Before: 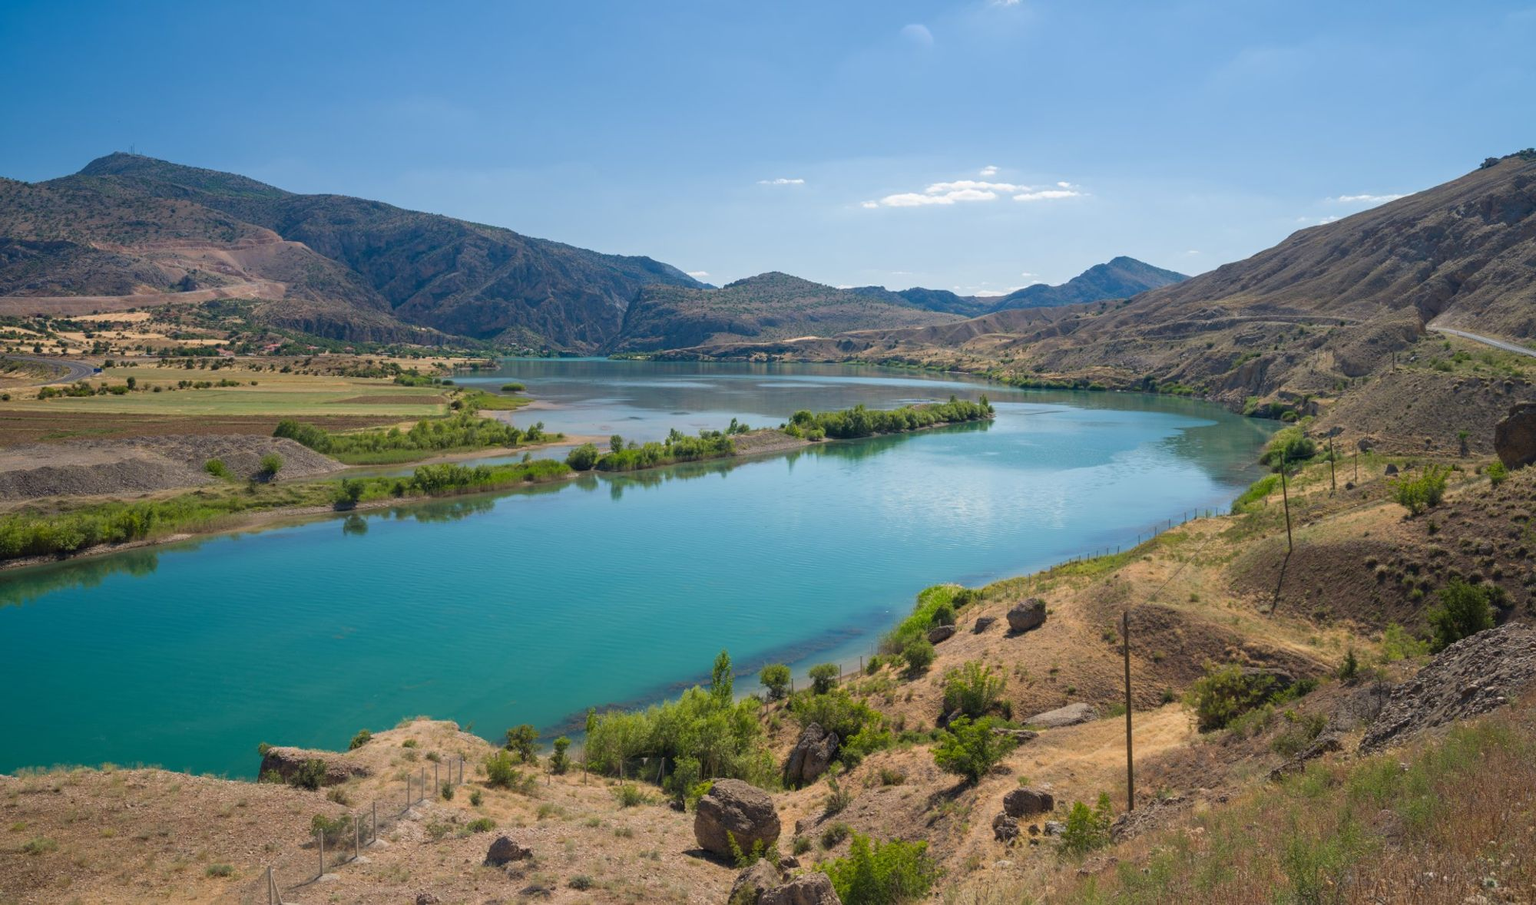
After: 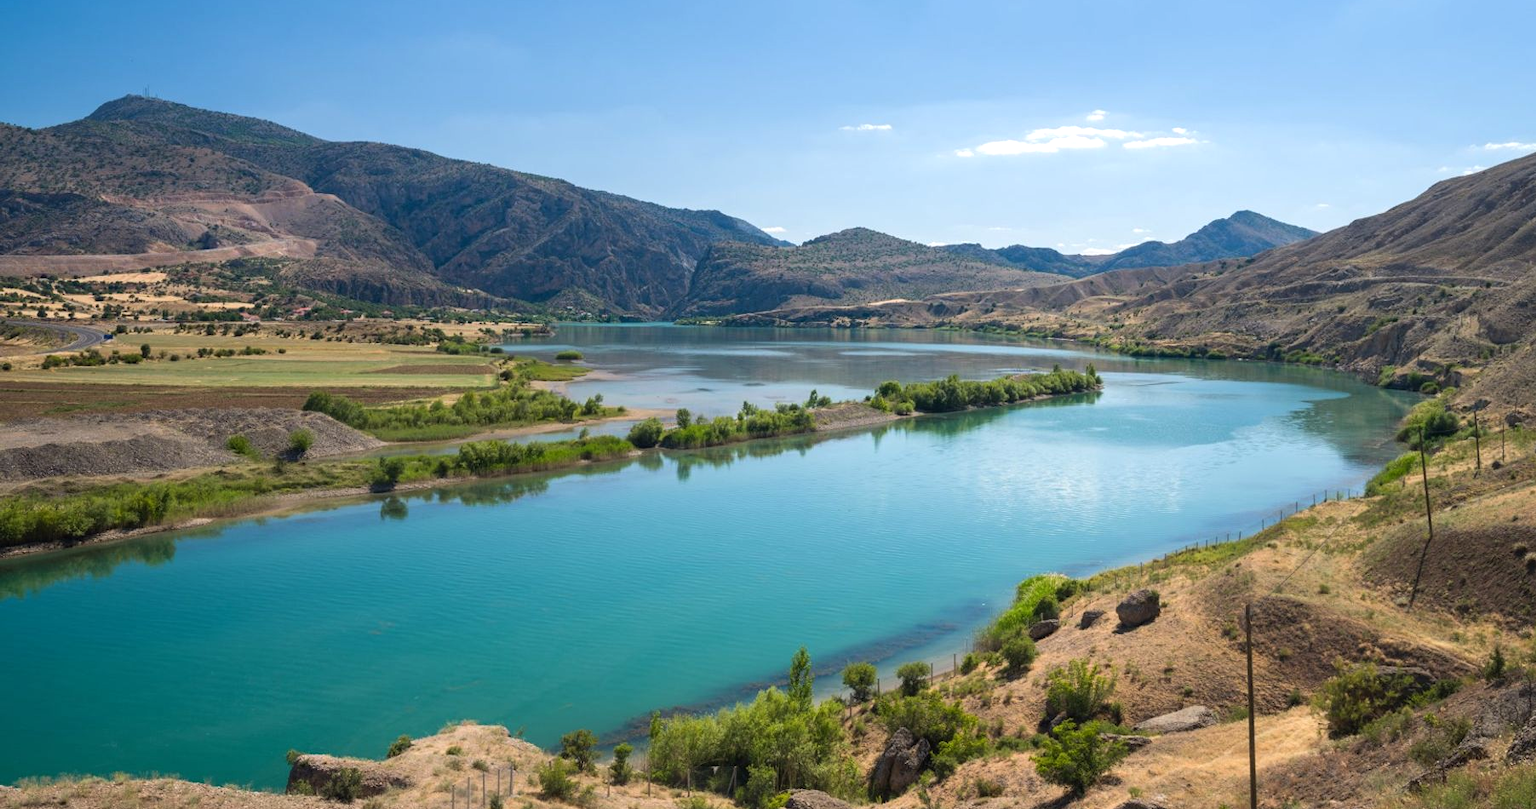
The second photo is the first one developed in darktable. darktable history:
tone equalizer: -8 EV -0.455 EV, -7 EV -0.403 EV, -6 EV -0.319 EV, -5 EV -0.184 EV, -3 EV 0.209 EV, -2 EV 0.323 EV, -1 EV 0.374 EV, +0 EV 0.412 EV, edges refinement/feathering 500, mask exposure compensation -1.57 EV, preserve details no
crop: top 7.391%, right 9.784%, bottom 11.92%
